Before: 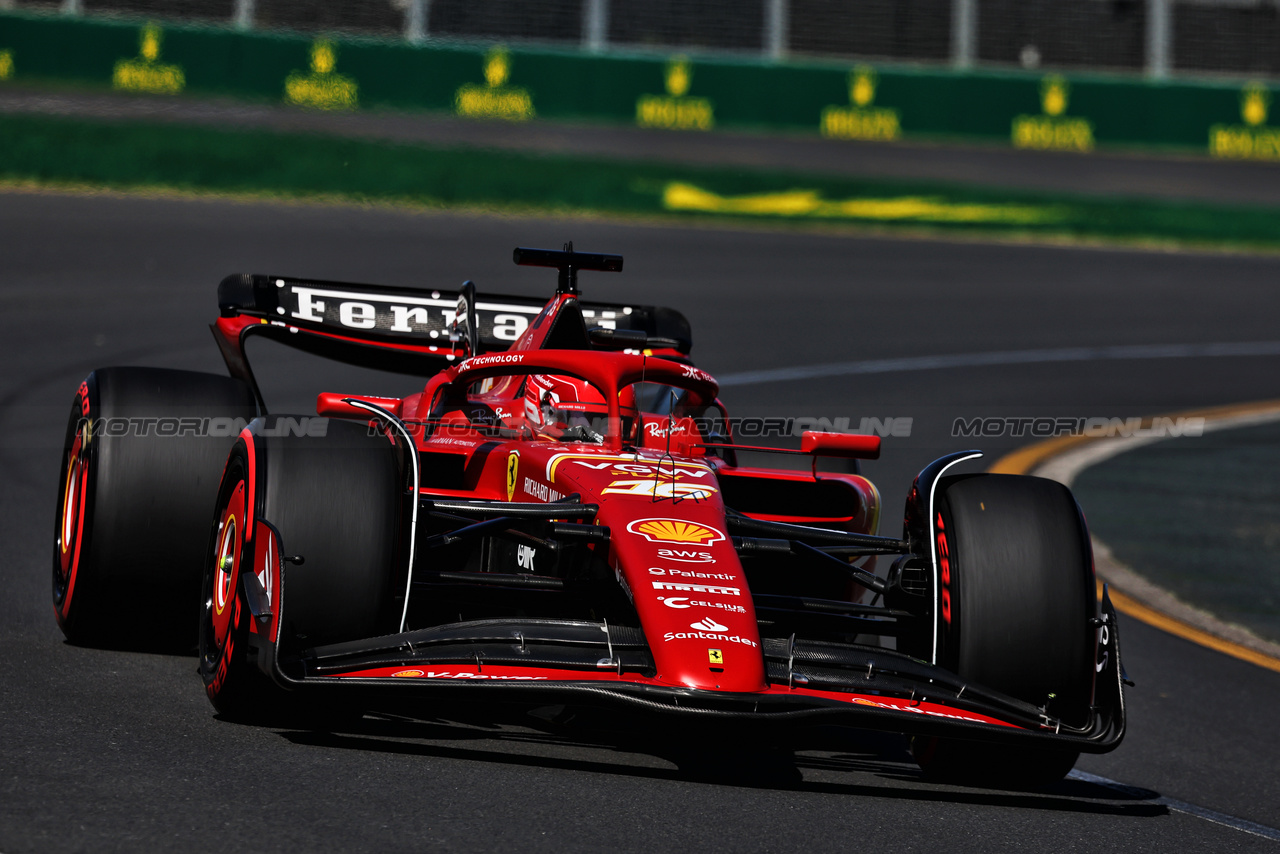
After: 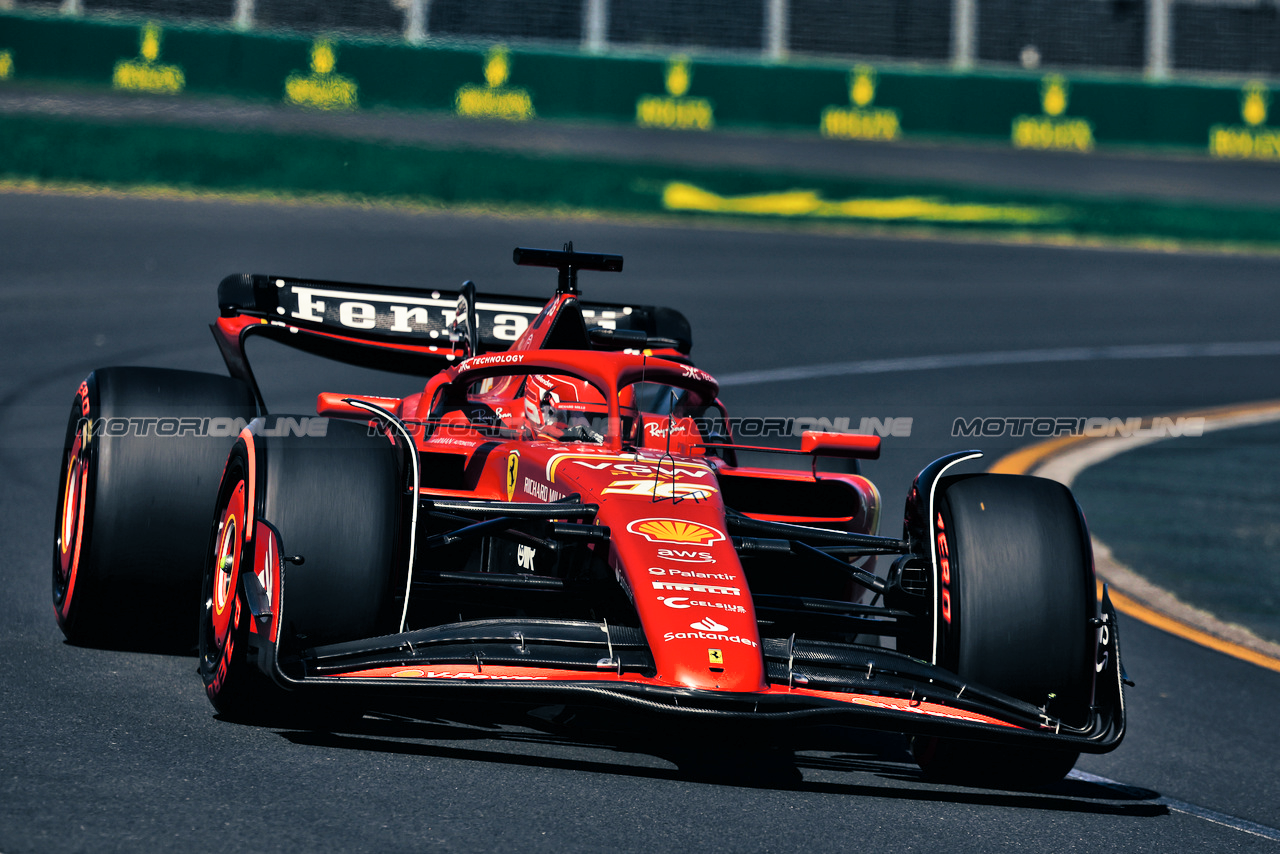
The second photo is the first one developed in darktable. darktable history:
split-toning: shadows › hue 216°, shadows › saturation 1, highlights › hue 57.6°, balance -33.4
shadows and highlights: shadows 52.42, soften with gaussian
